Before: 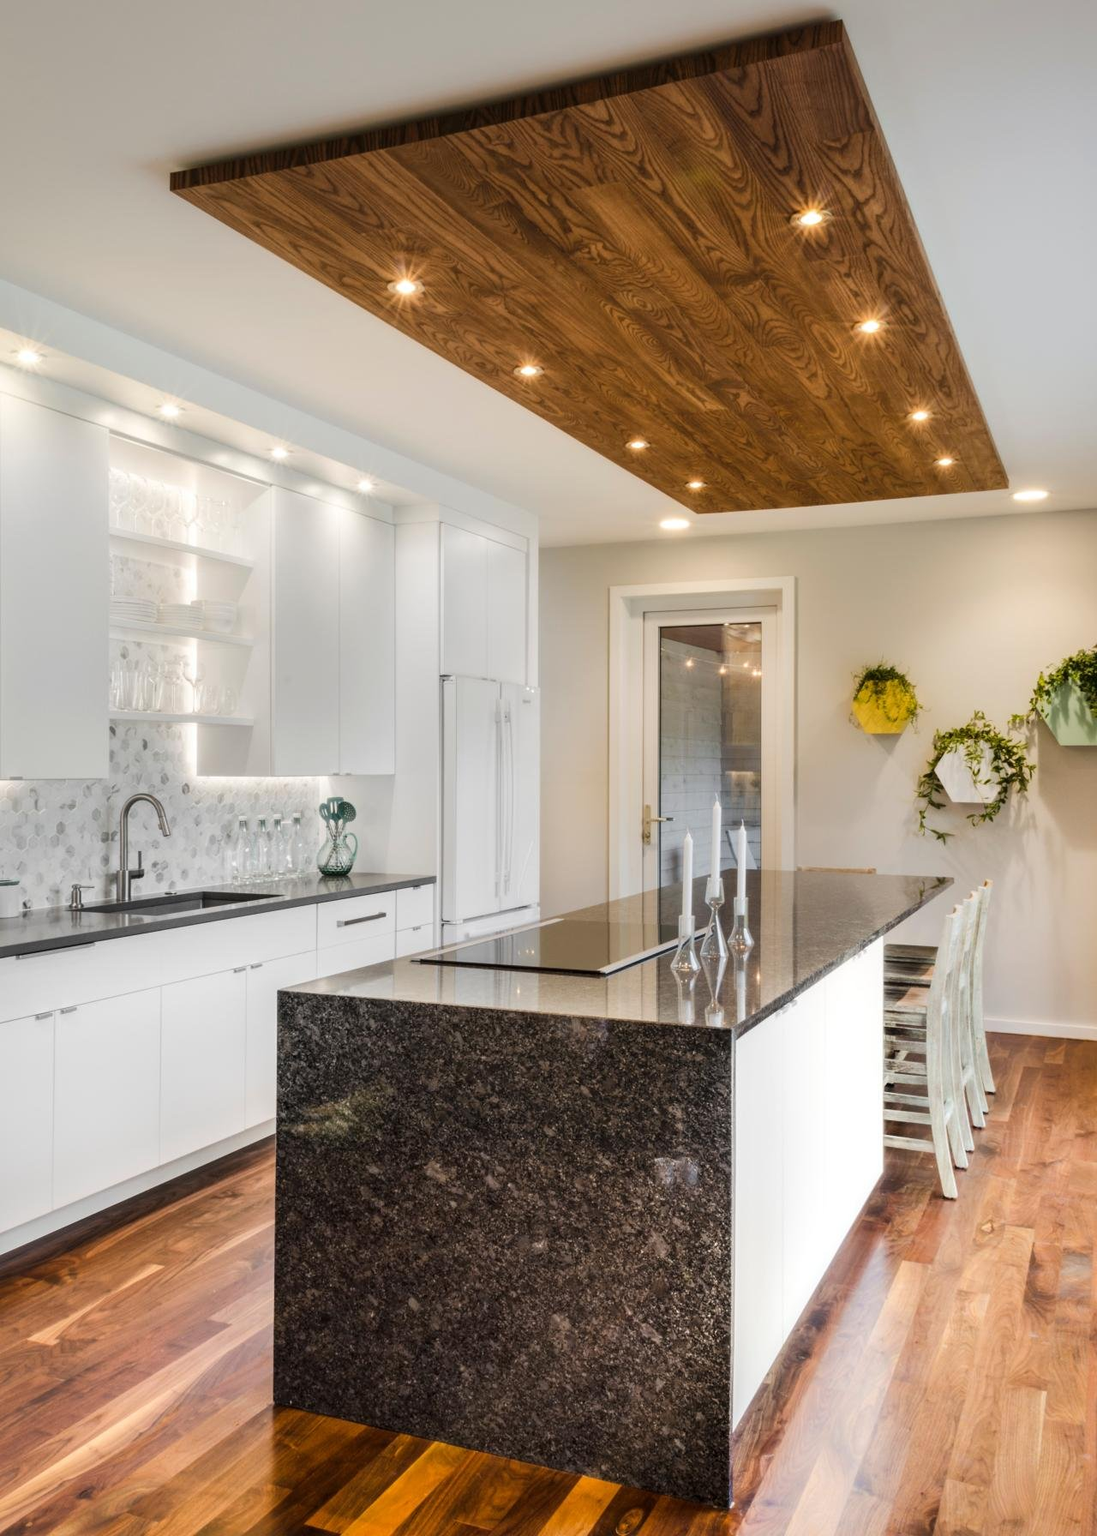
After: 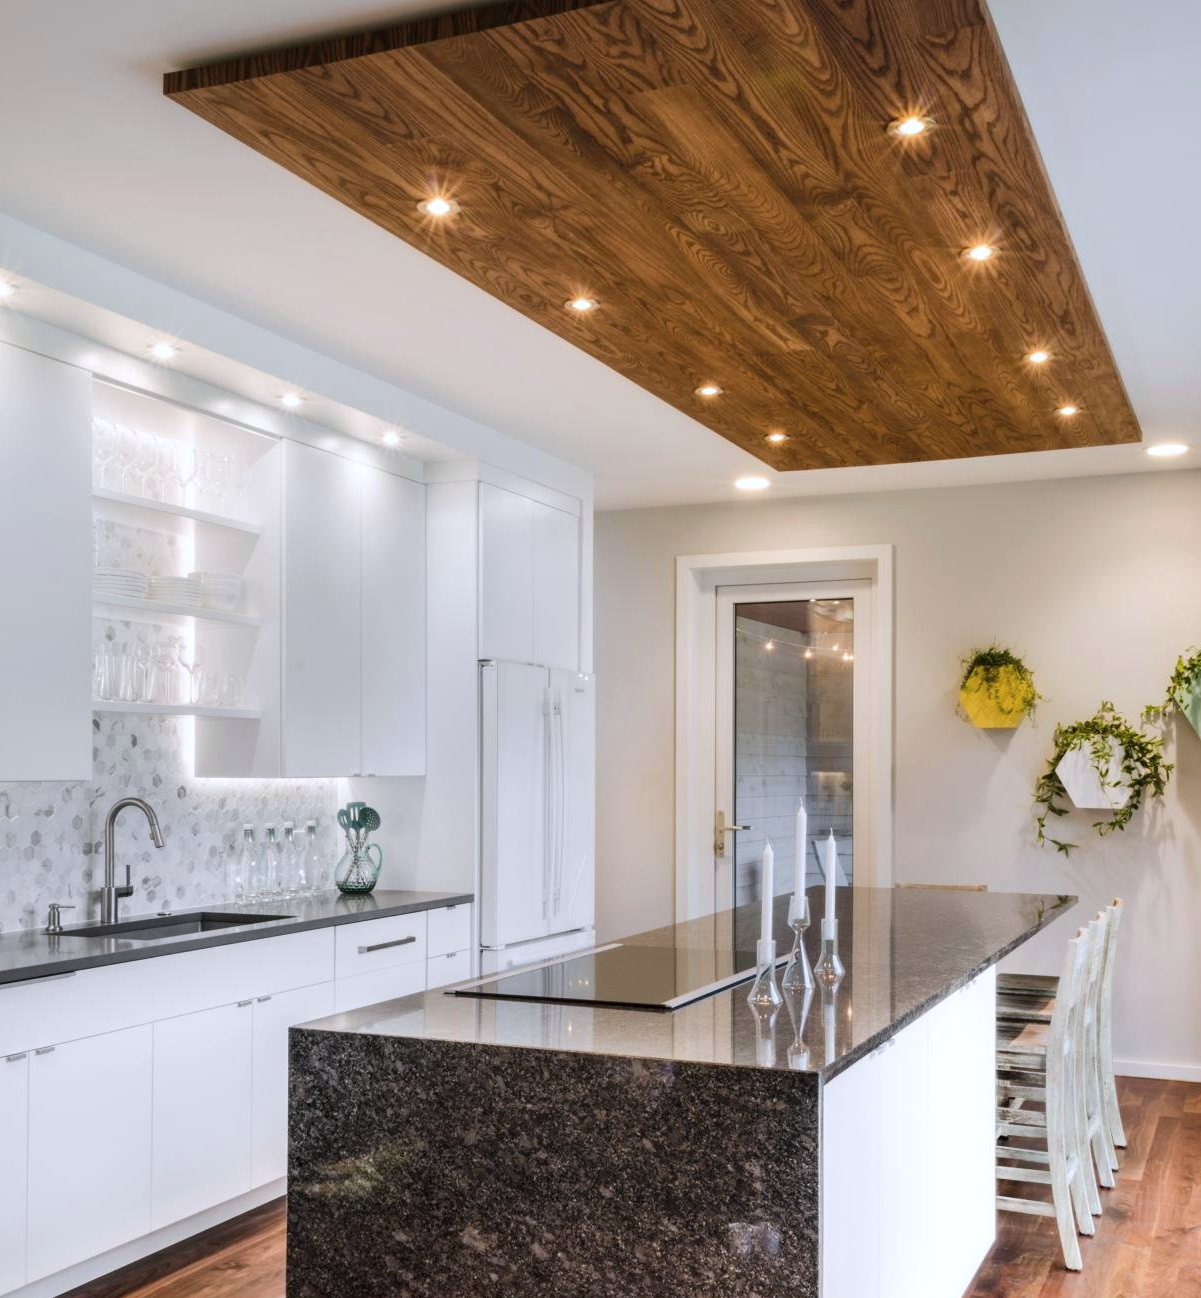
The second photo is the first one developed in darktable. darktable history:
tone equalizer: on, module defaults
crop: left 2.789%, top 7.191%, right 3.354%, bottom 20.321%
color calibration: gray › normalize channels true, illuminant as shot in camera, x 0.358, y 0.373, temperature 4628.91 K, gamut compression 0.003
